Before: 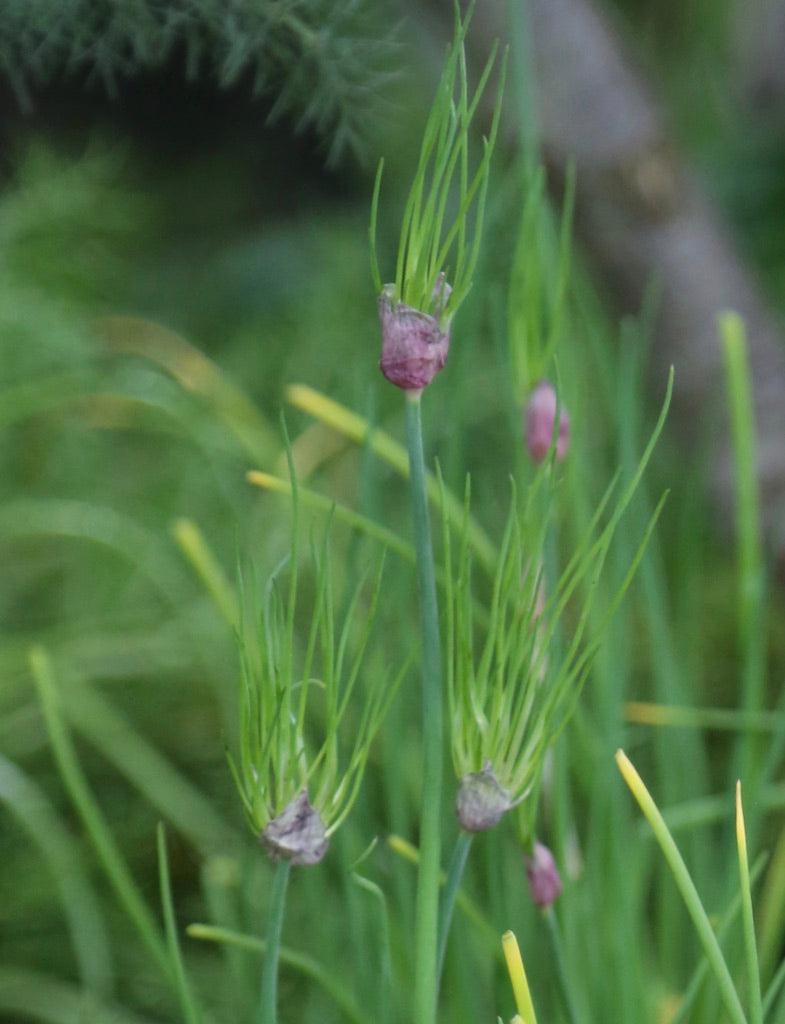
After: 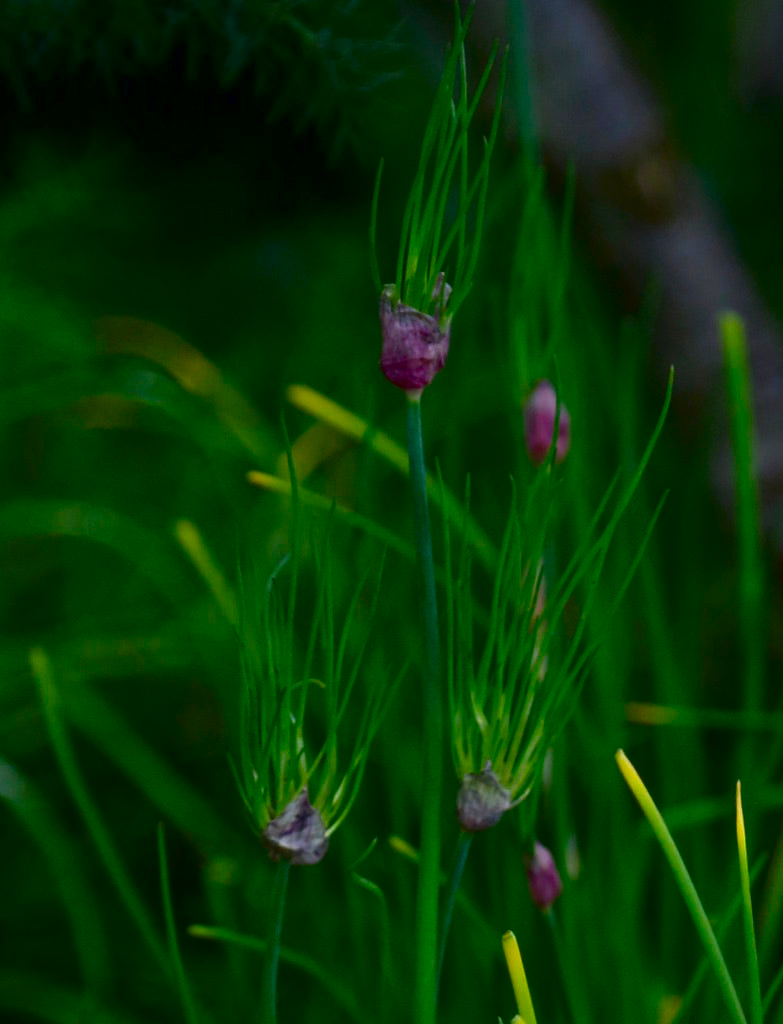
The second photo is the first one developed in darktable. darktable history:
tone equalizer: on, module defaults
contrast brightness saturation: contrast 0.087, brightness -0.577, saturation 0.169
color balance rgb: perceptual saturation grading › global saturation 42.49%
